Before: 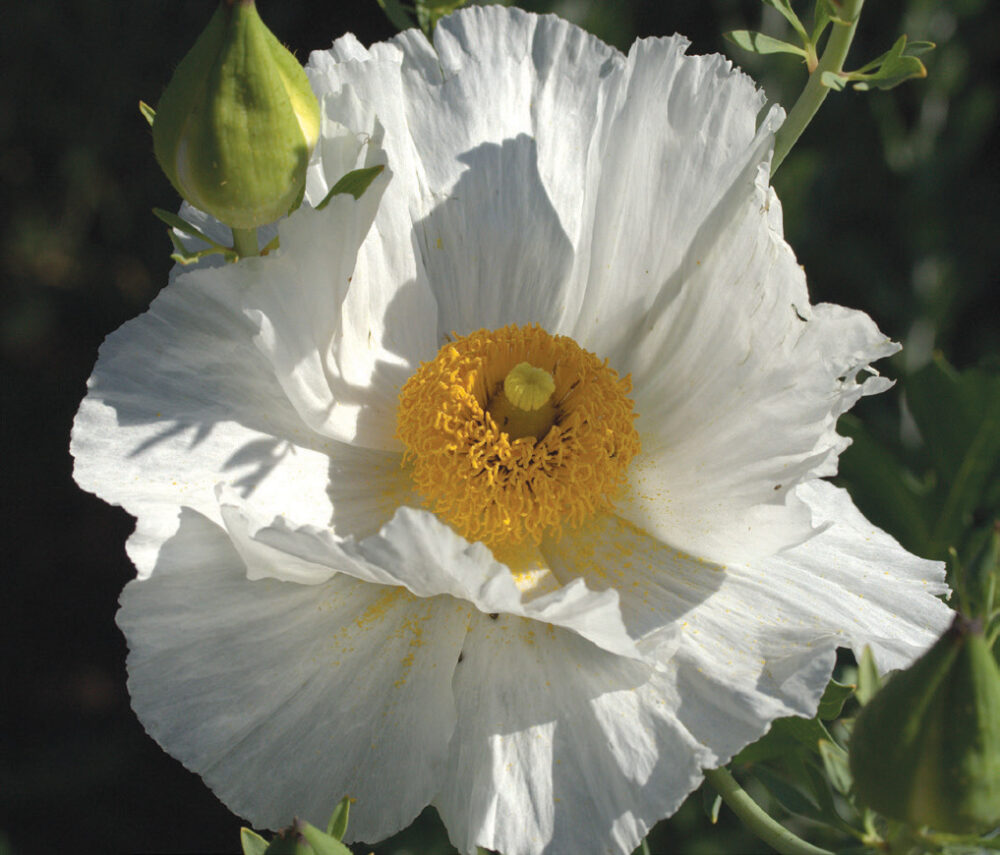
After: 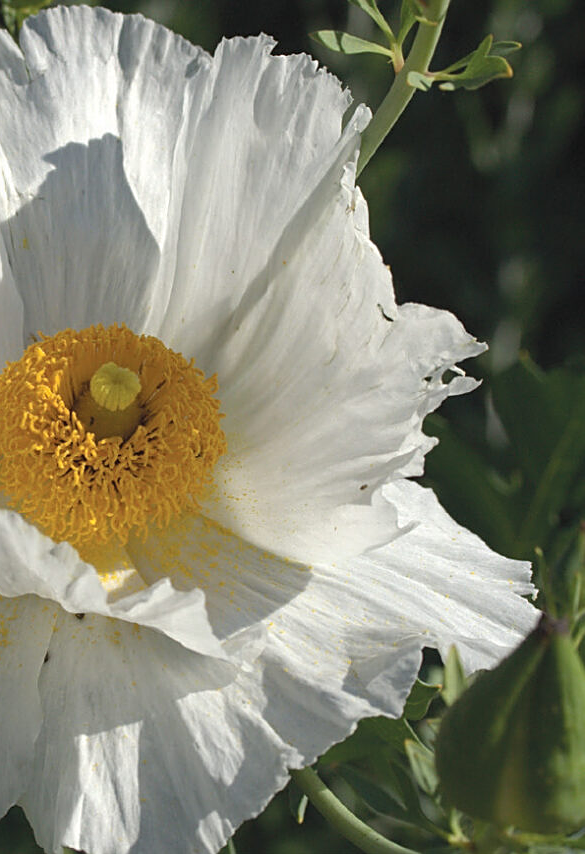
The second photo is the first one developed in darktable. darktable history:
sharpen: on, module defaults
framing: aspect text "constant border", border size 0%, pos h text "1/2", pos v text "1/2"
crop: left 41.402%
